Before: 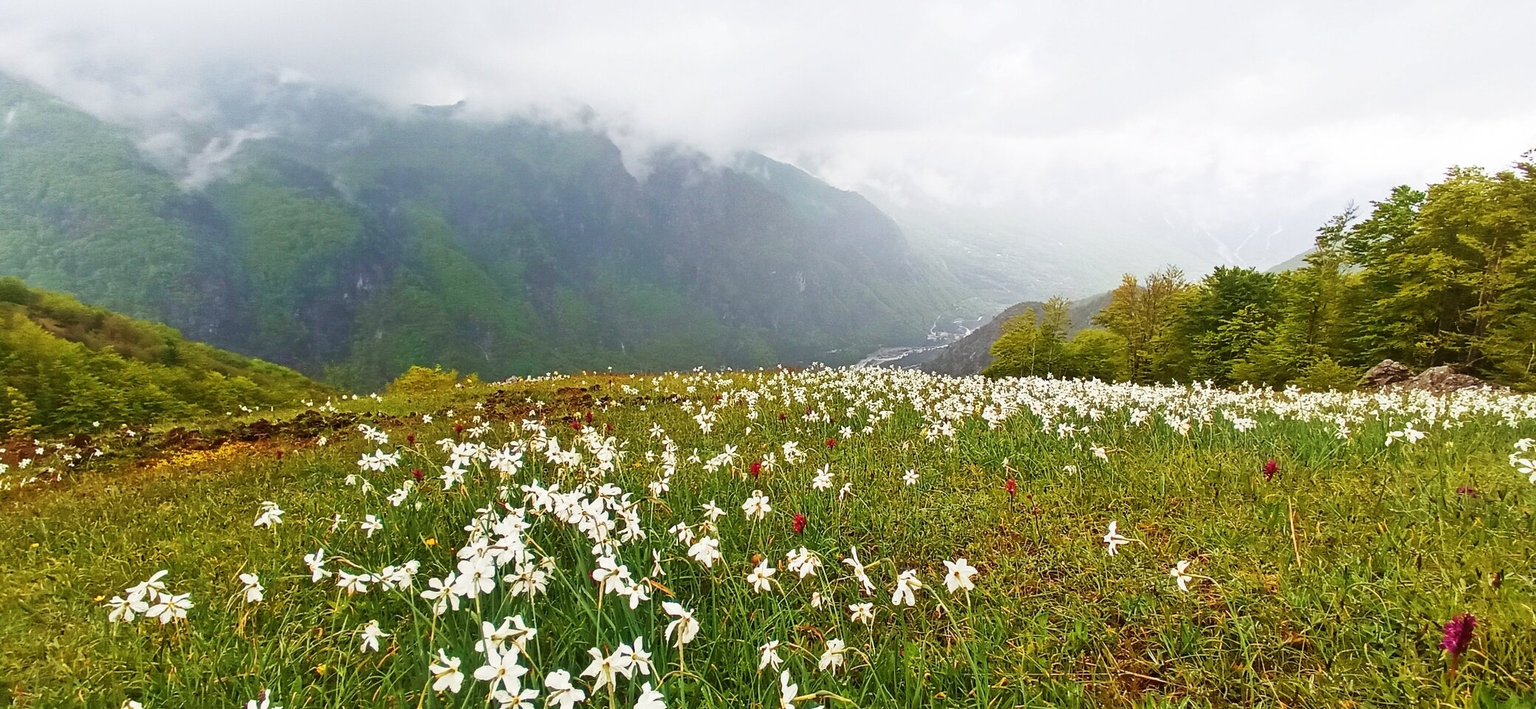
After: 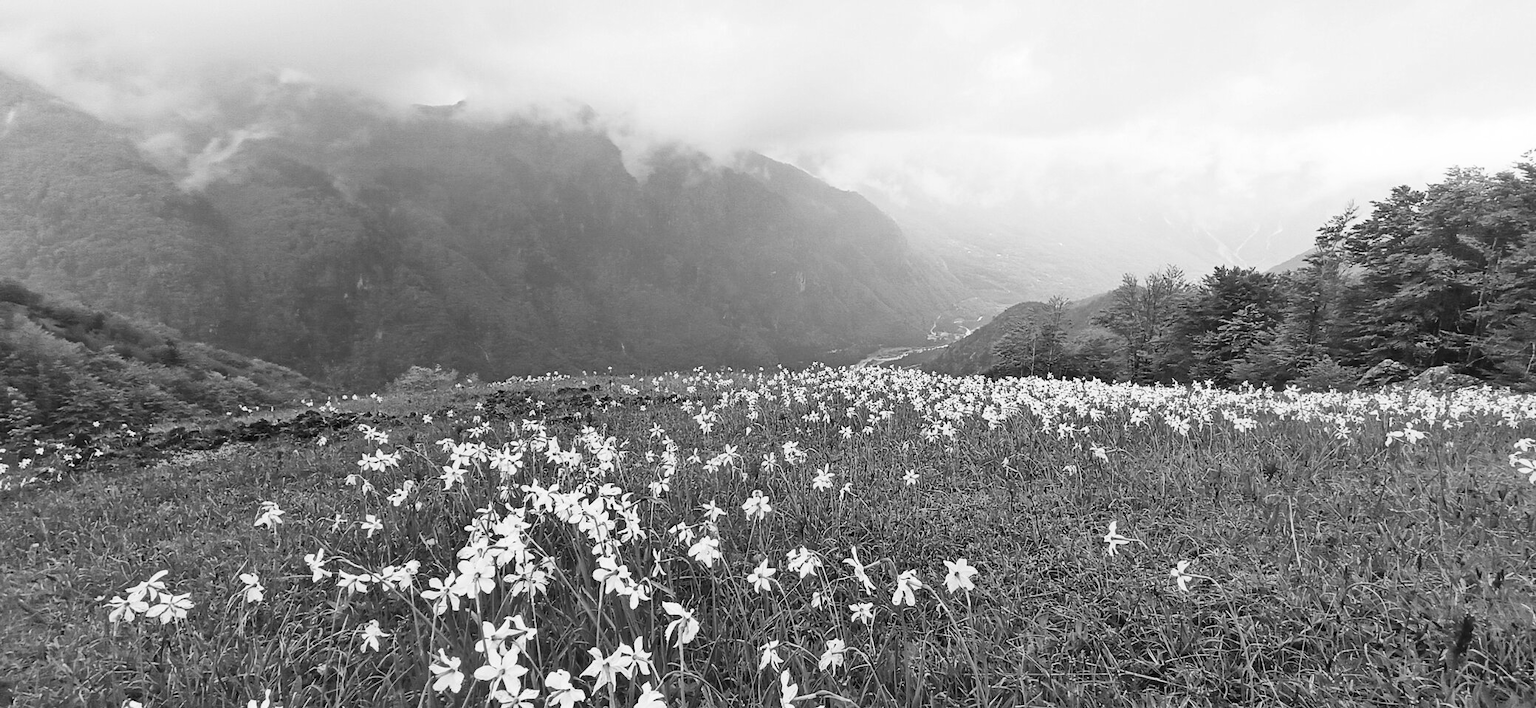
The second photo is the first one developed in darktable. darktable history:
monochrome: a -4.13, b 5.16, size 1
vibrance: vibrance 50%
bloom: size 3%, threshold 100%, strength 0%
